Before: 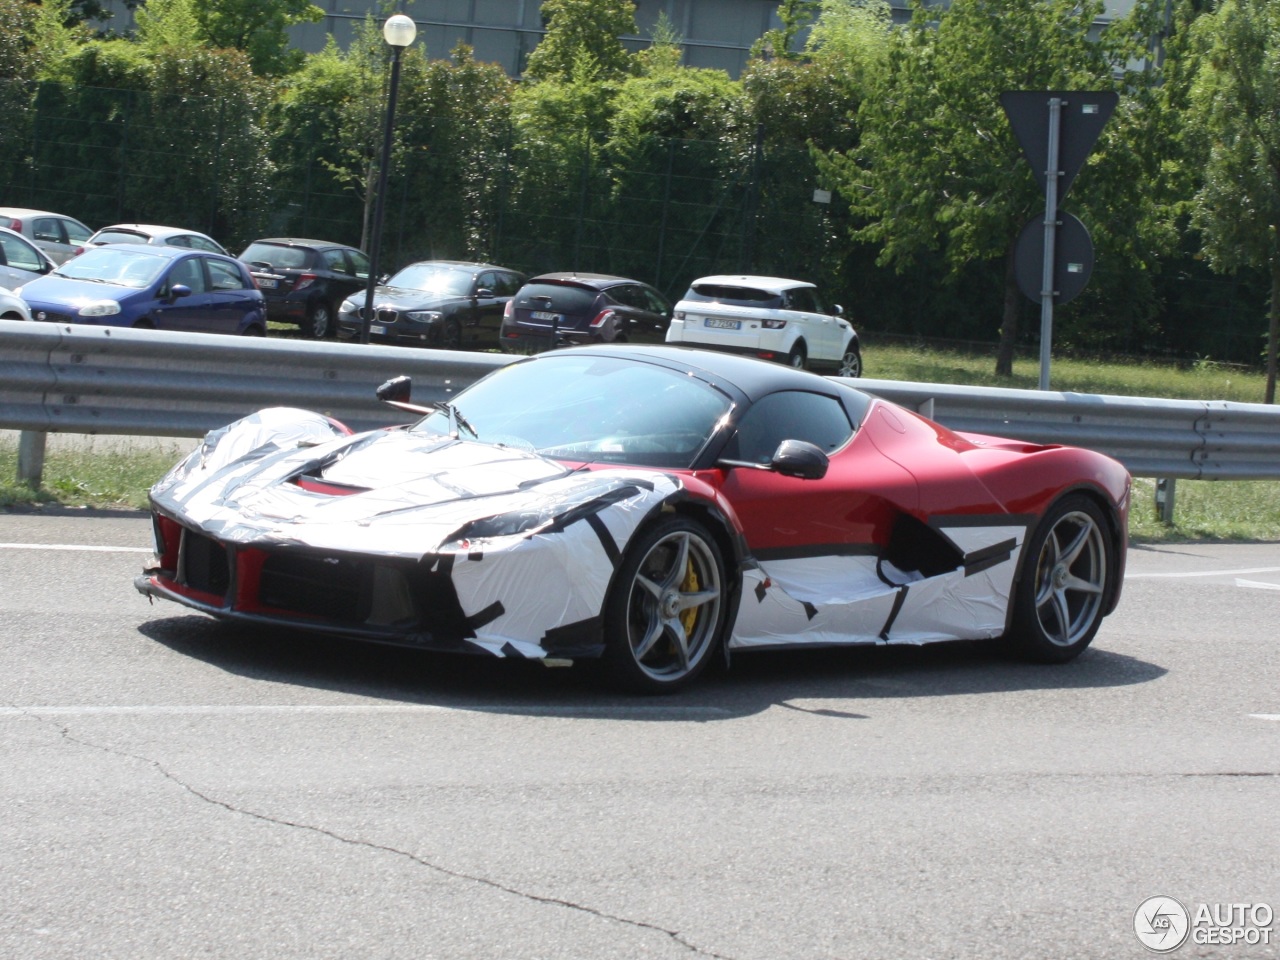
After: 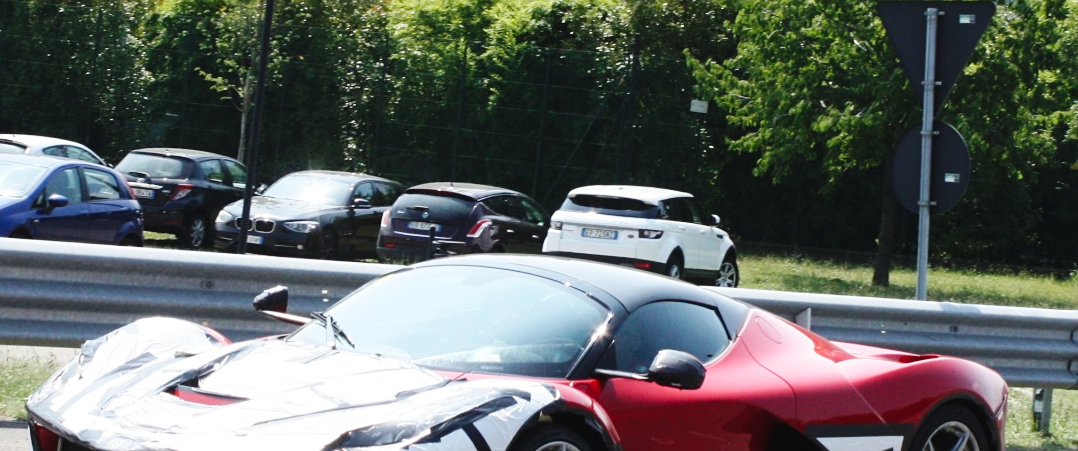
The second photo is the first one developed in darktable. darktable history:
crop and rotate: left 9.638%, top 9.384%, right 6.096%, bottom 43.625%
sharpen: amount 0.207
base curve: curves: ch0 [(0, 0) (0.036, 0.025) (0.121, 0.166) (0.206, 0.329) (0.605, 0.79) (1, 1)], preserve colors none
contrast brightness saturation: saturation -0.051
